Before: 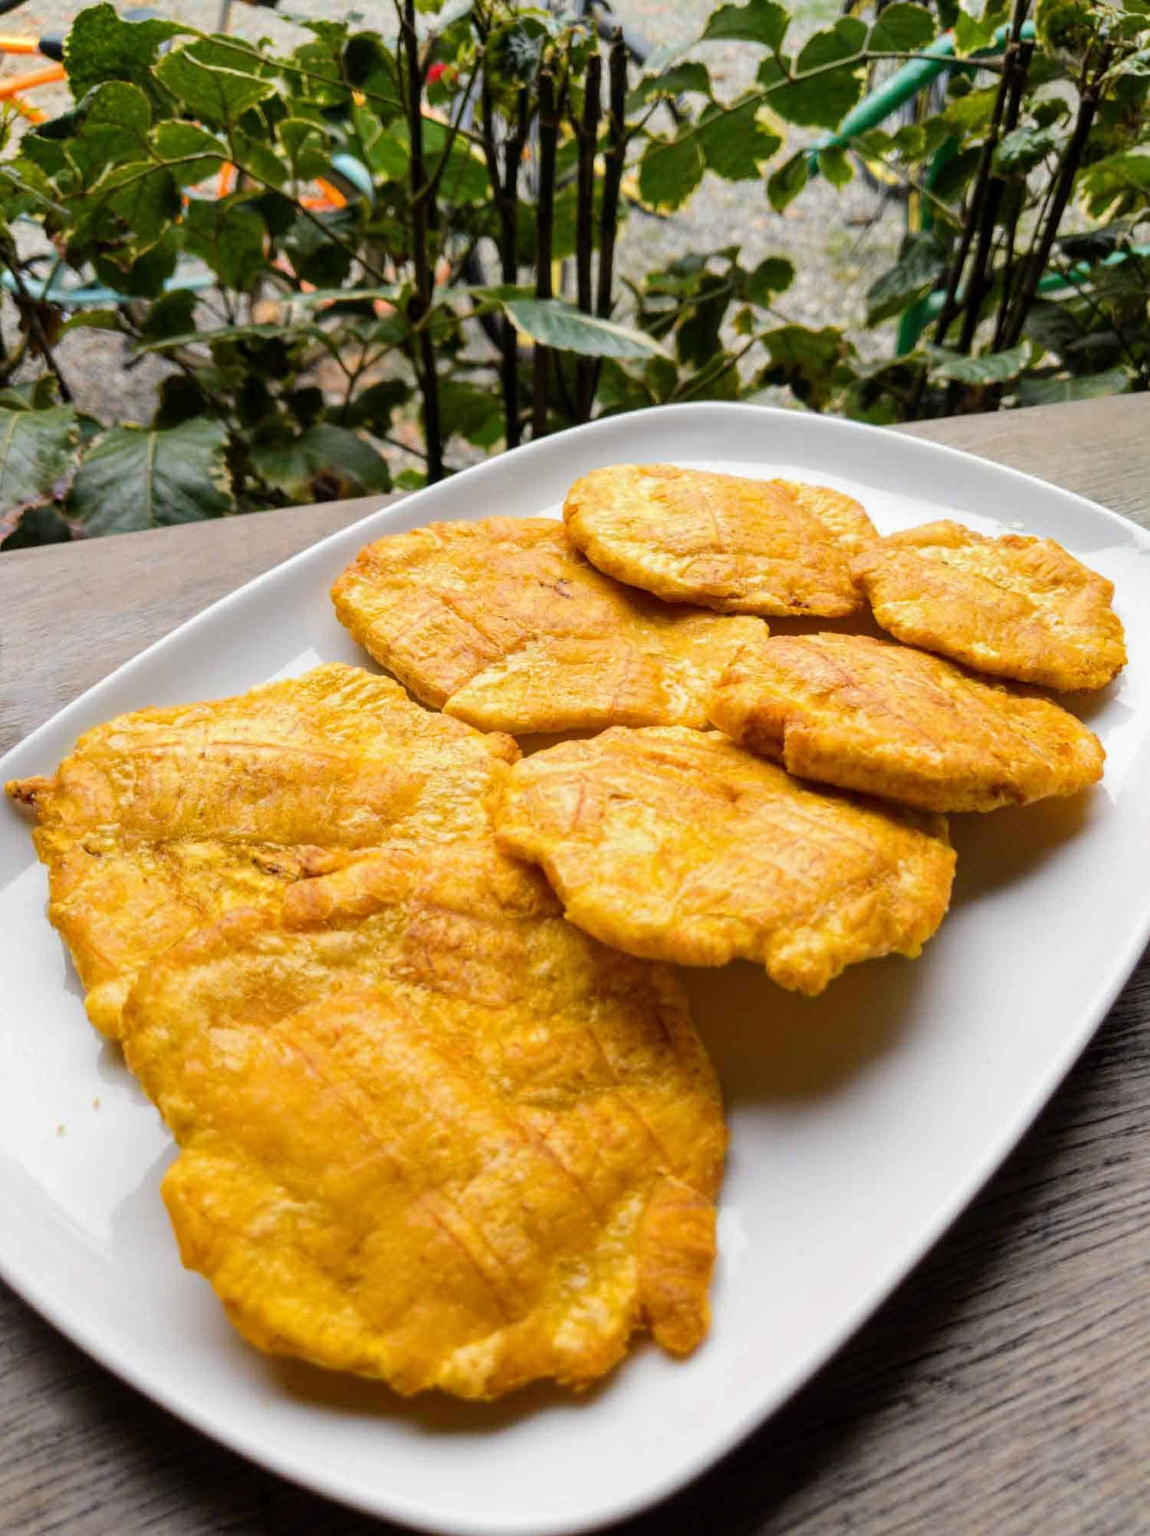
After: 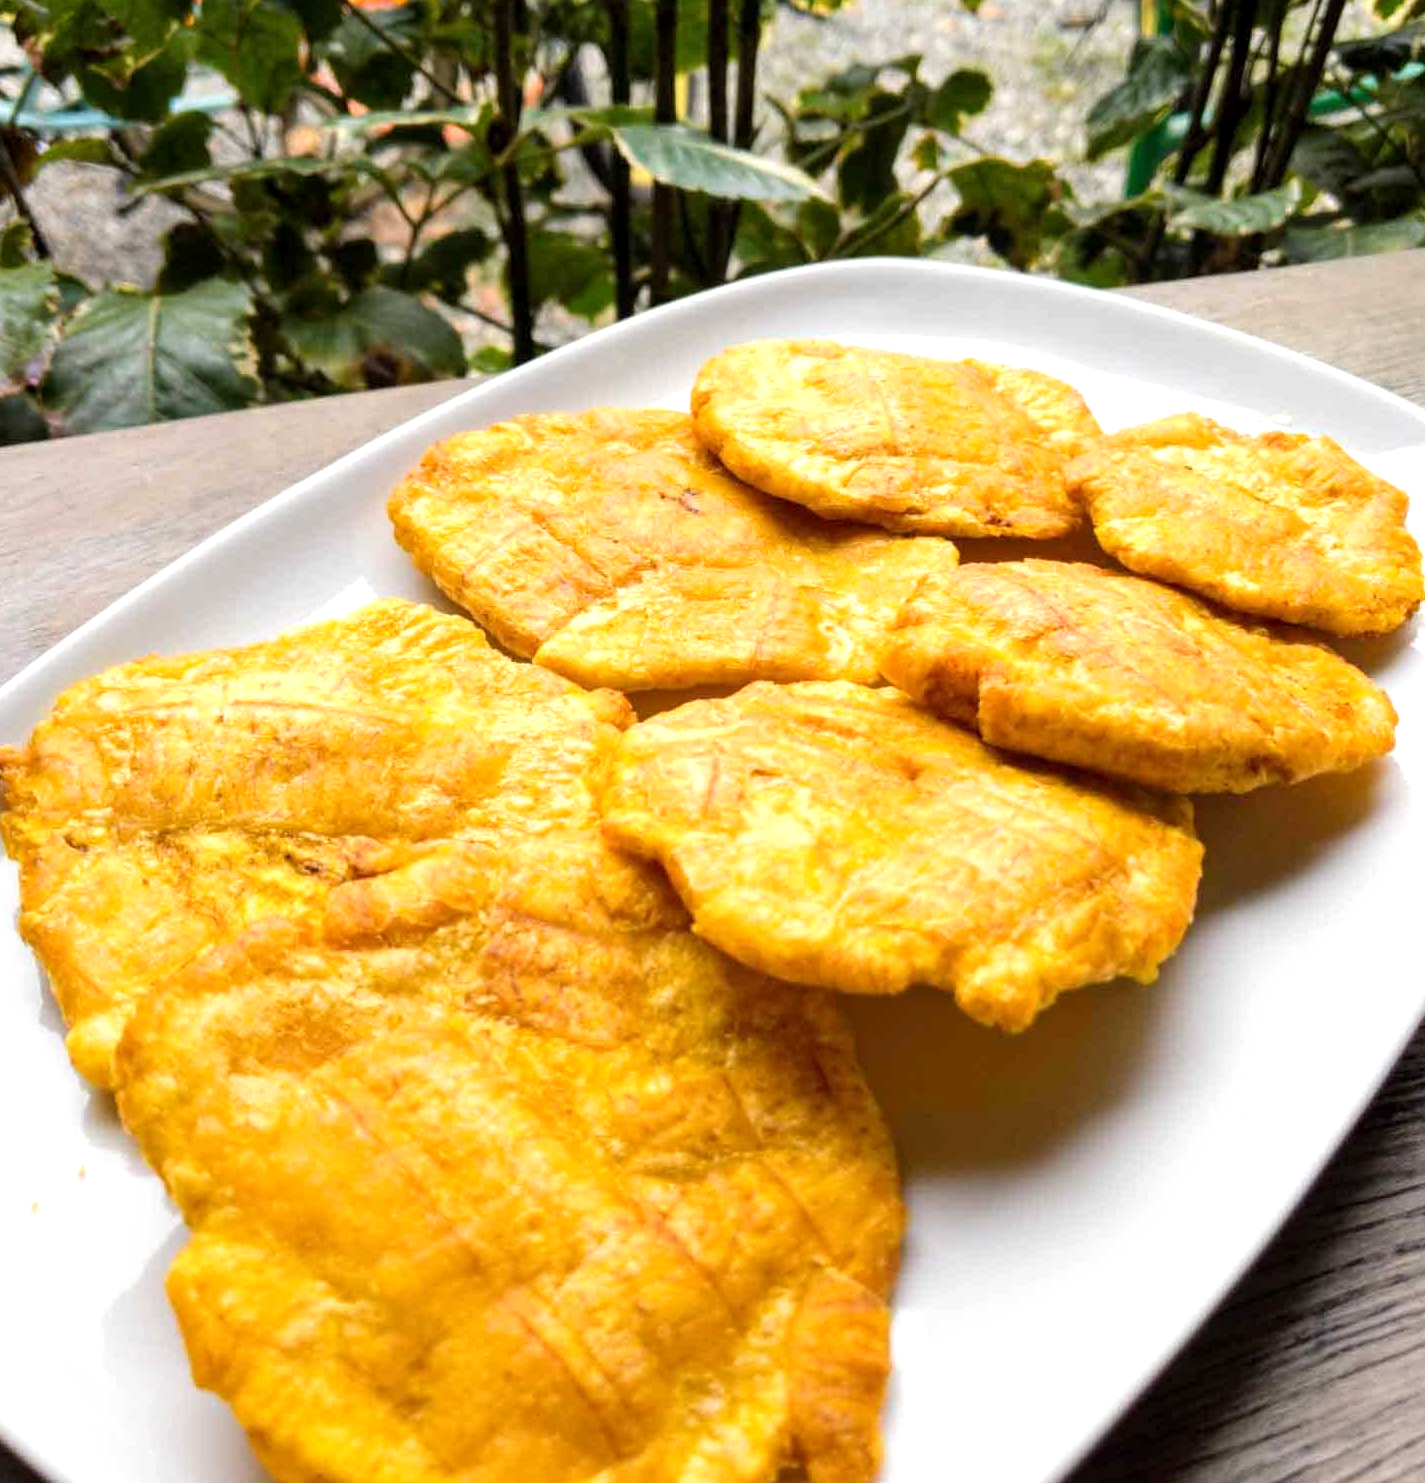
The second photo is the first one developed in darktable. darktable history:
crop and rotate: left 2.991%, top 13.302%, right 1.981%, bottom 12.636%
exposure: black level correction 0.001, exposure 0.5 EV, compensate exposure bias true, compensate highlight preservation false
